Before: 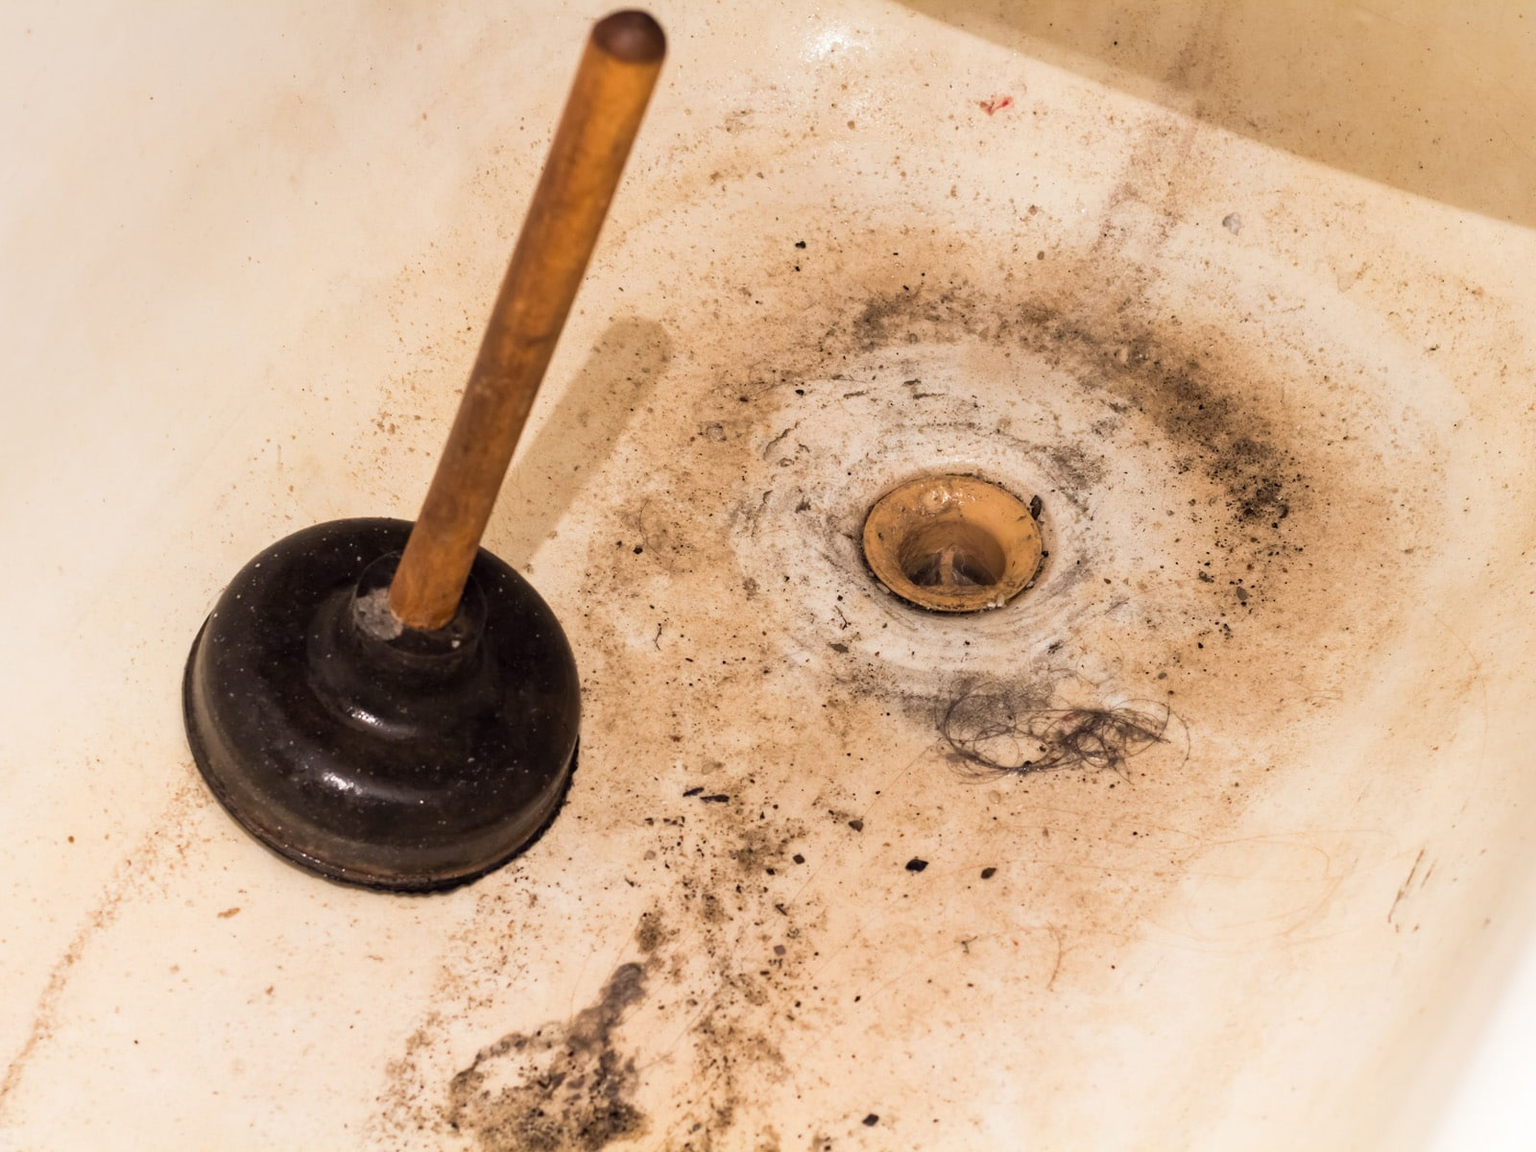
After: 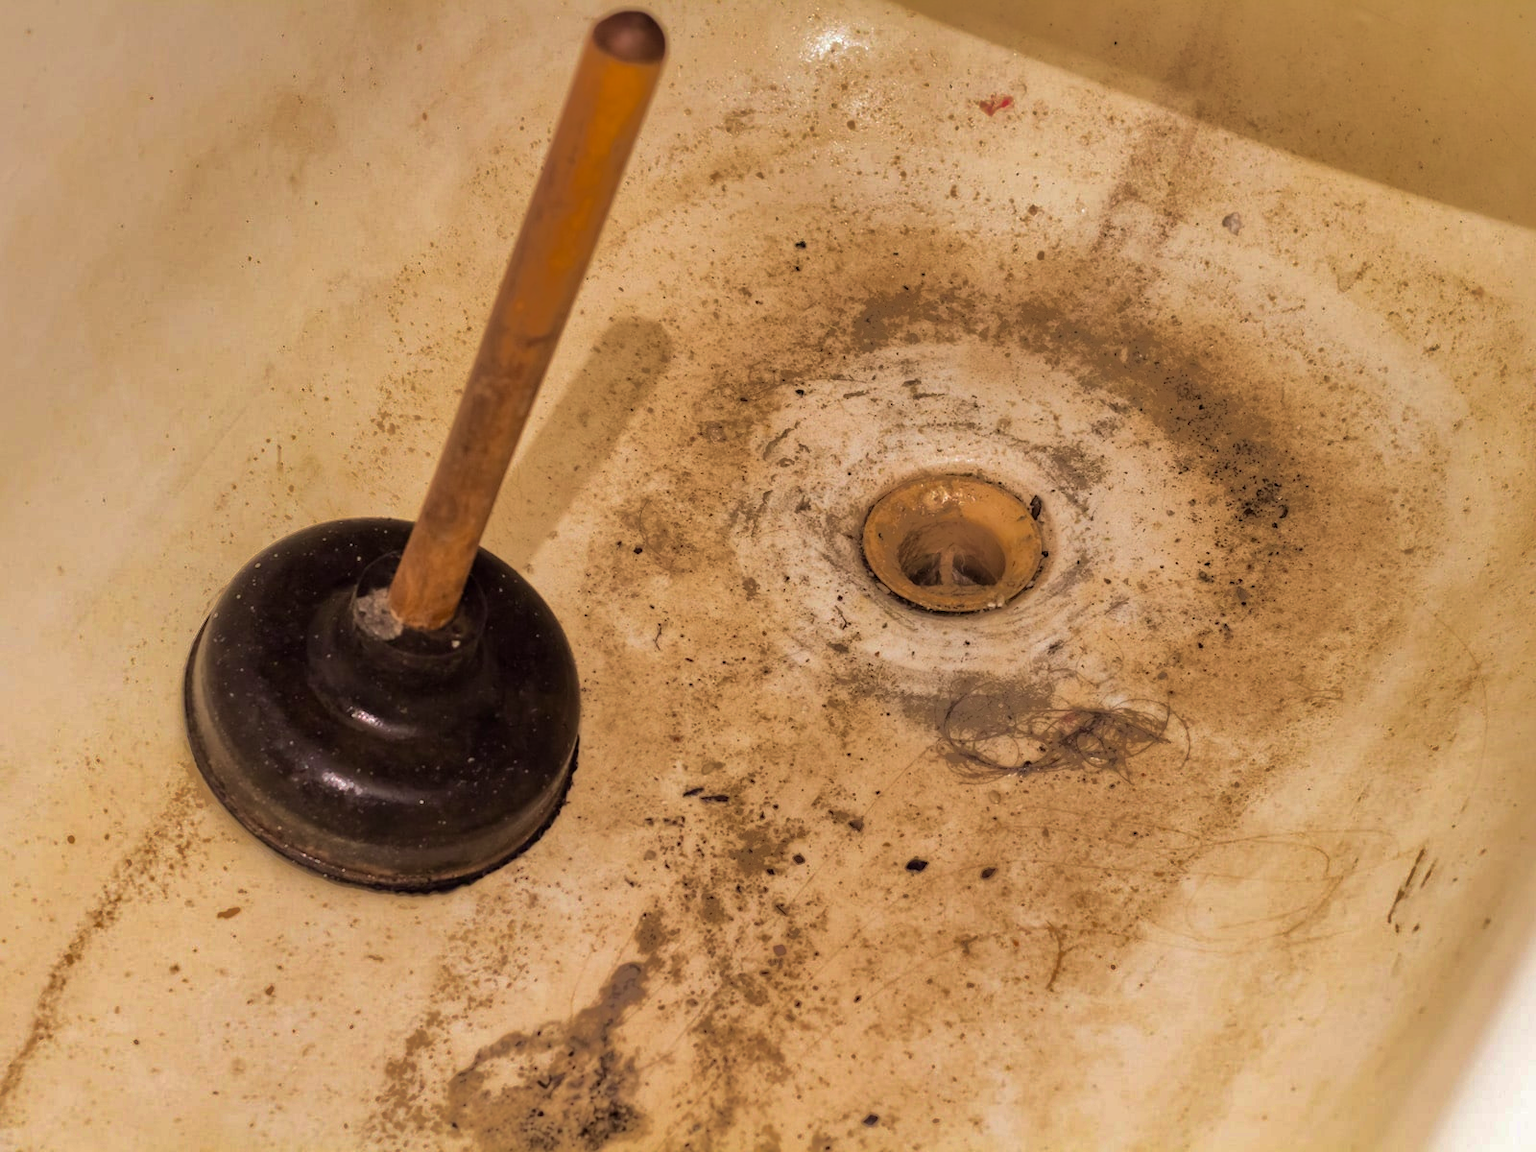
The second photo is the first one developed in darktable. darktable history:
velvia: strength 44.51%
shadows and highlights: shadows -18.91, highlights -73.78, highlights color adjustment 72.61%
